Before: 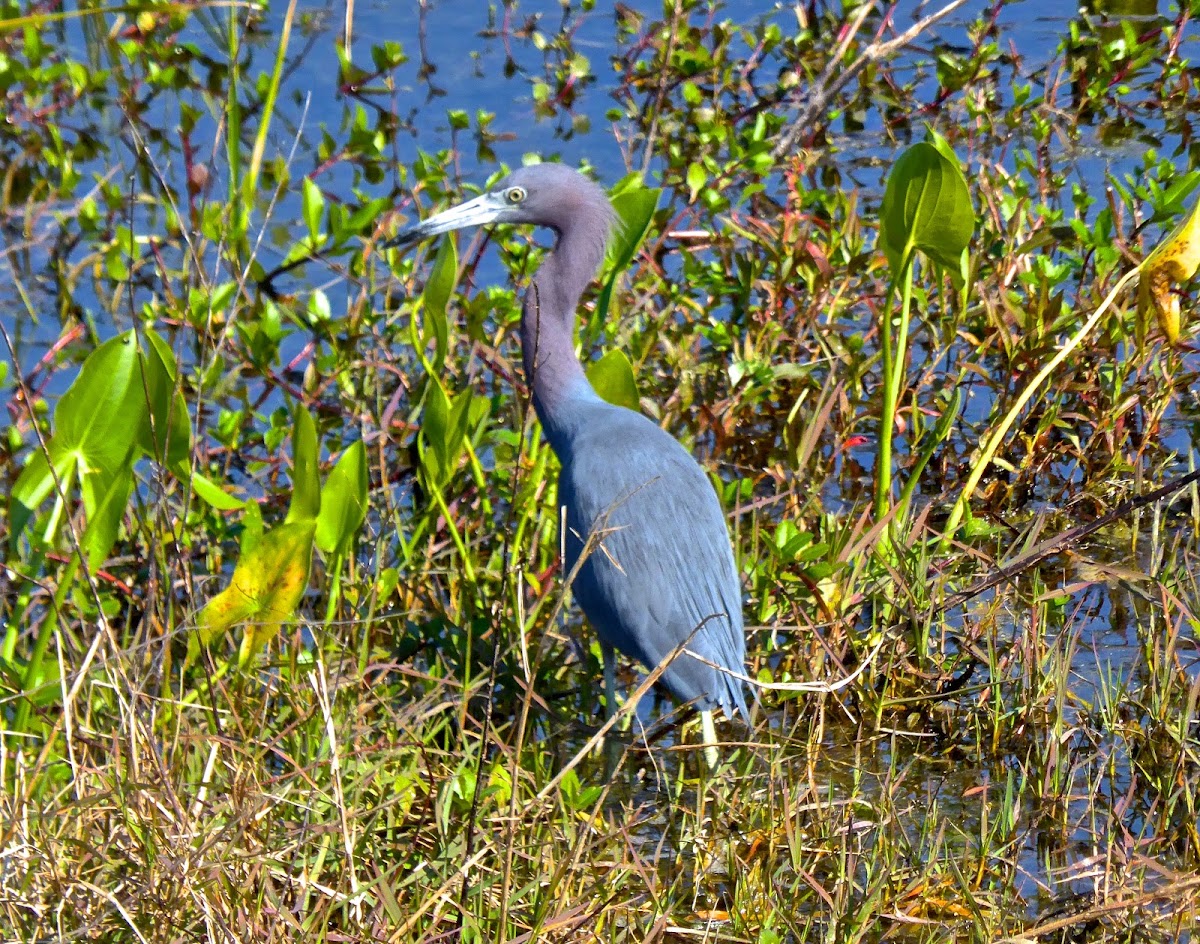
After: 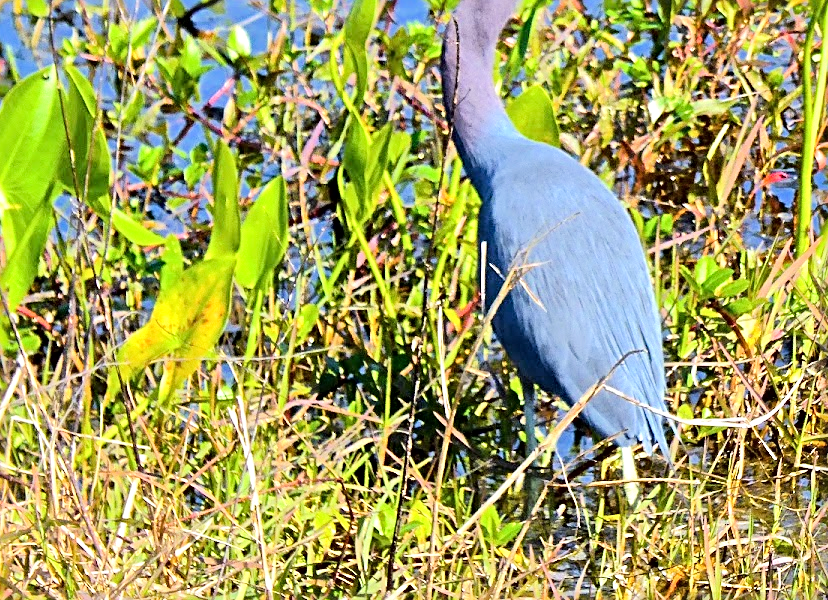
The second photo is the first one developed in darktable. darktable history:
crop: left 6.681%, top 28.026%, right 24.308%, bottom 8.385%
tone equalizer: -7 EV 0.163 EV, -6 EV 0.627 EV, -5 EV 1.13 EV, -4 EV 1.29 EV, -3 EV 1.12 EV, -2 EV 0.6 EV, -1 EV 0.163 EV, edges refinement/feathering 500, mask exposure compensation -1.57 EV, preserve details no
sharpen: radius 3.088
tone curve: curves: ch0 [(0, 0) (0.003, 0.003) (0.011, 0.011) (0.025, 0.025) (0.044, 0.045) (0.069, 0.07) (0.1, 0.1) (0.136, 0.137) (0.177, 0.179) (0.224, 0.226) (0.277, 0.279) (0.335, 0.338) (0.399, 0.402) (0.468, 0.472) (0.543, 0.547) (0.623, 0.628) (0.709, 0.715) (0.801, 0.807) (0.898, 0.902) (1, 1)], color space Lab, independent channels, preserve colors none
